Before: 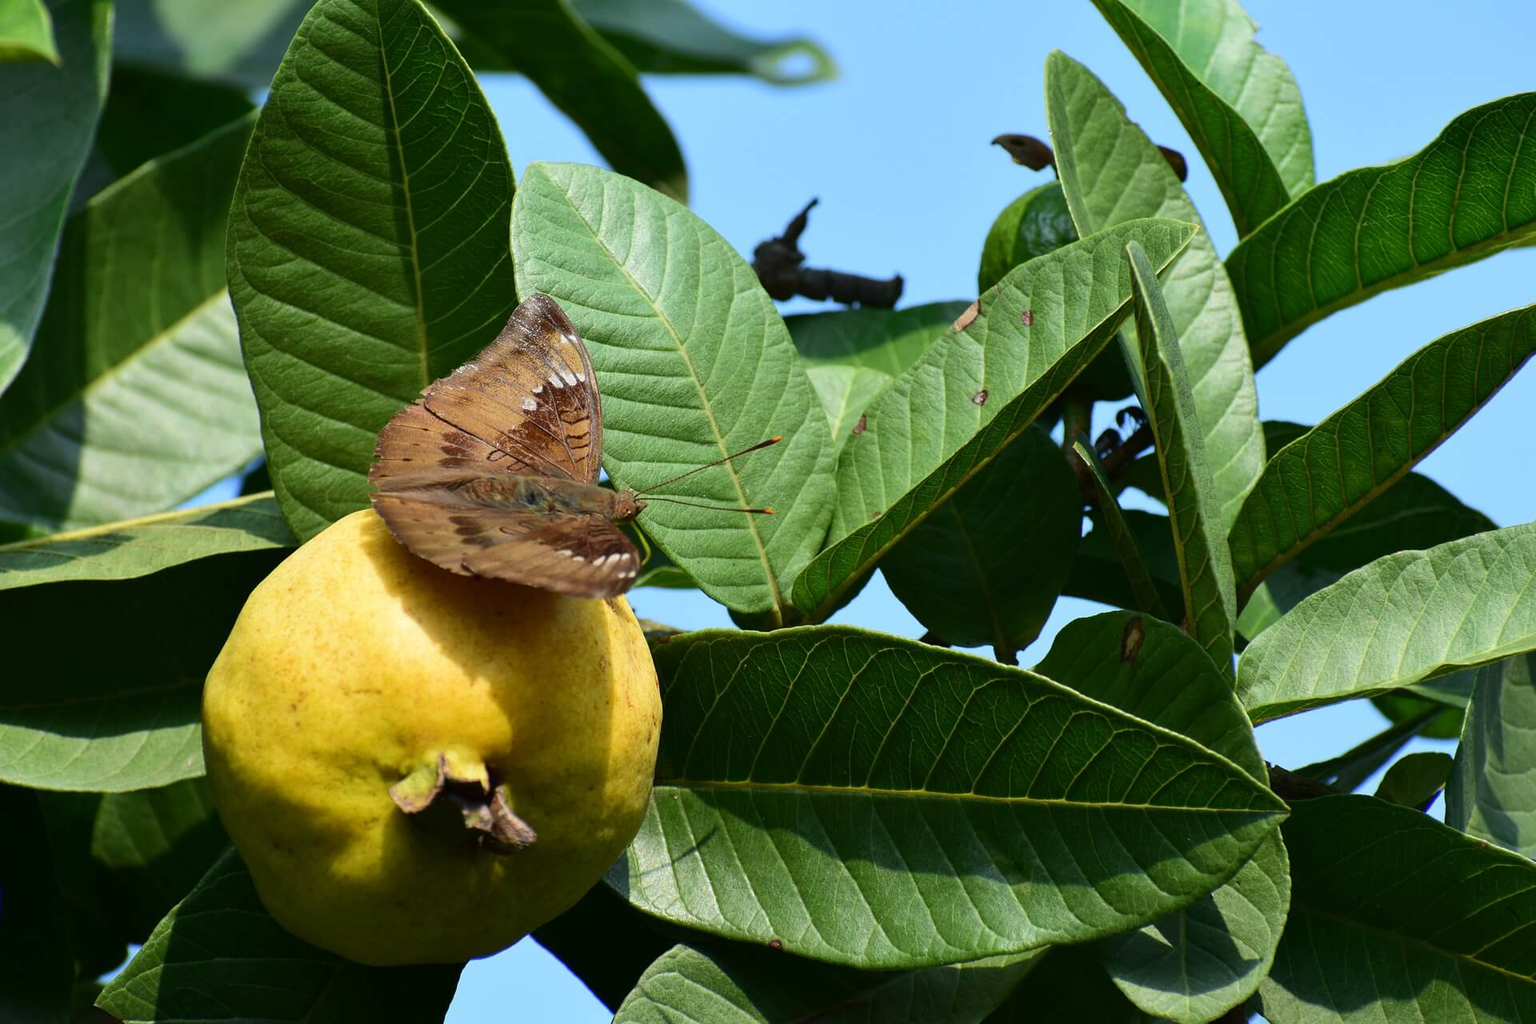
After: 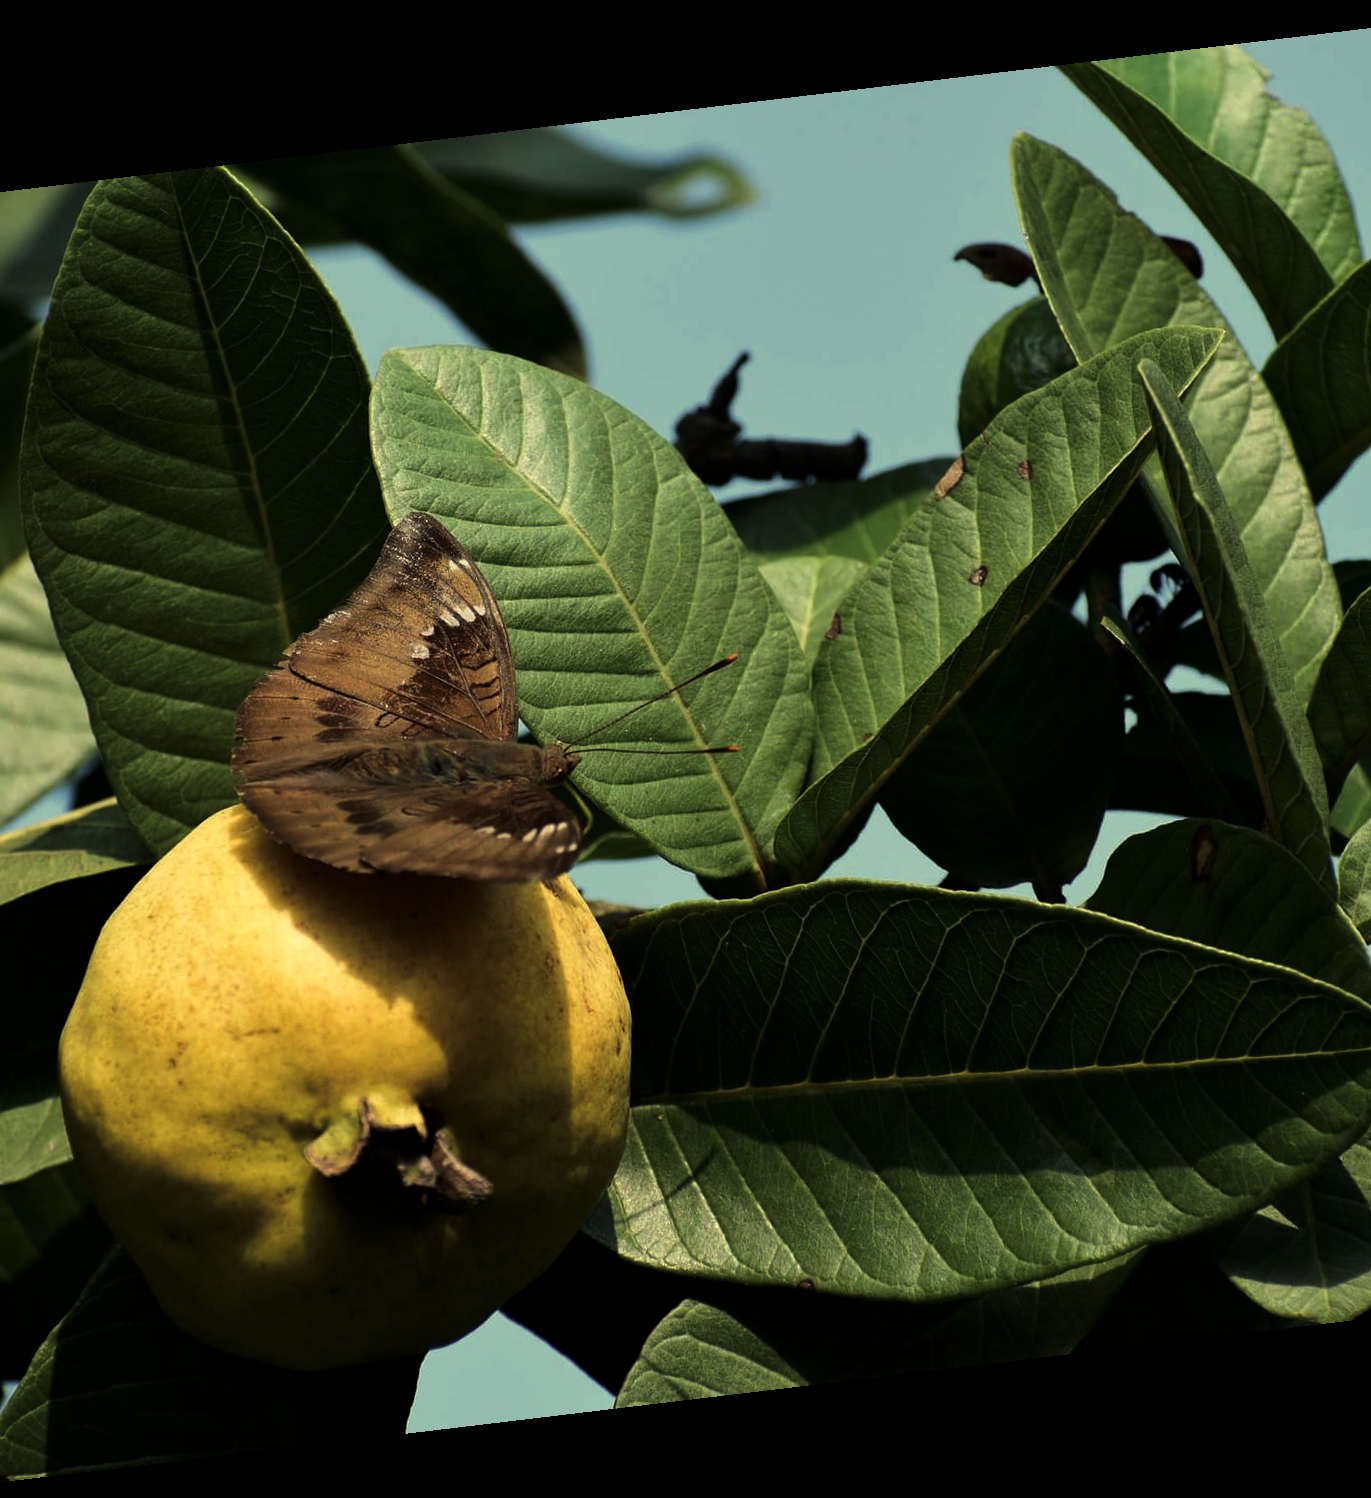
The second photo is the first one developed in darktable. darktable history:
rotate and perspective: rotation -6.83°, automatic cropping off
color balance rgb: linear chroma grading › global chroma 1.5%, linear chroma grading › mid-tones -1%, perceptual saturation grading › global saturation -3%, perceptual saturation grading › shadows -2%
white balance: red 1.08, blue 0.791
crop and rotate: left 14.436%, right 18.898%
levels: levels [0, 0.618, 1]
